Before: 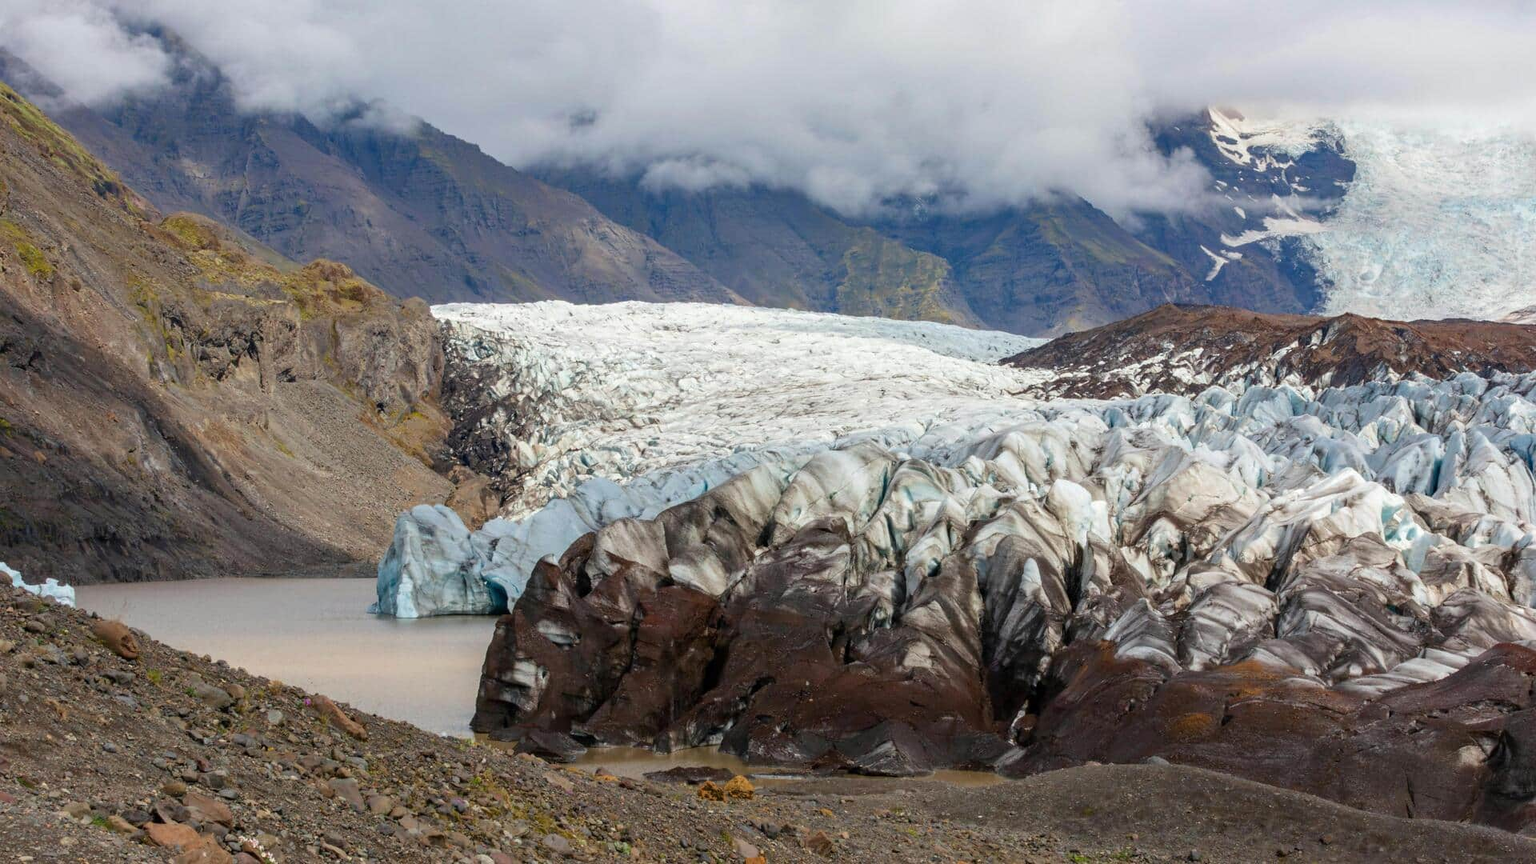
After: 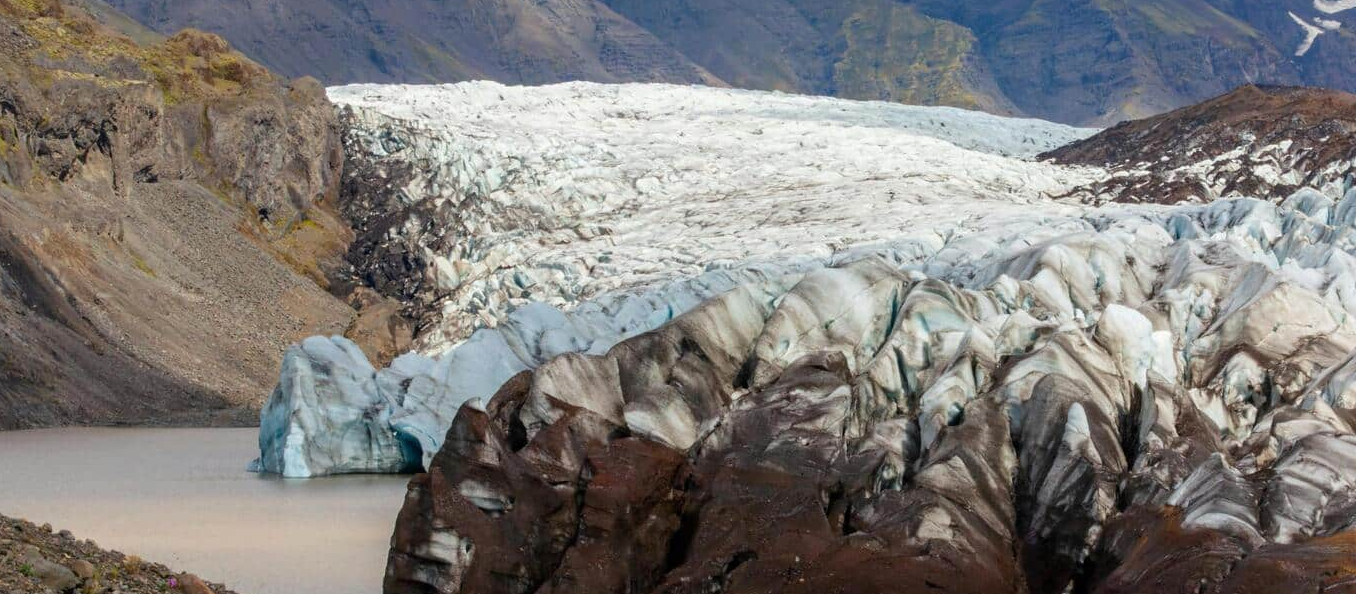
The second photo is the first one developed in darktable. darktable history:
crop: left 11.064%, top 27.388%, right 18.289%, bottom 16.984%
